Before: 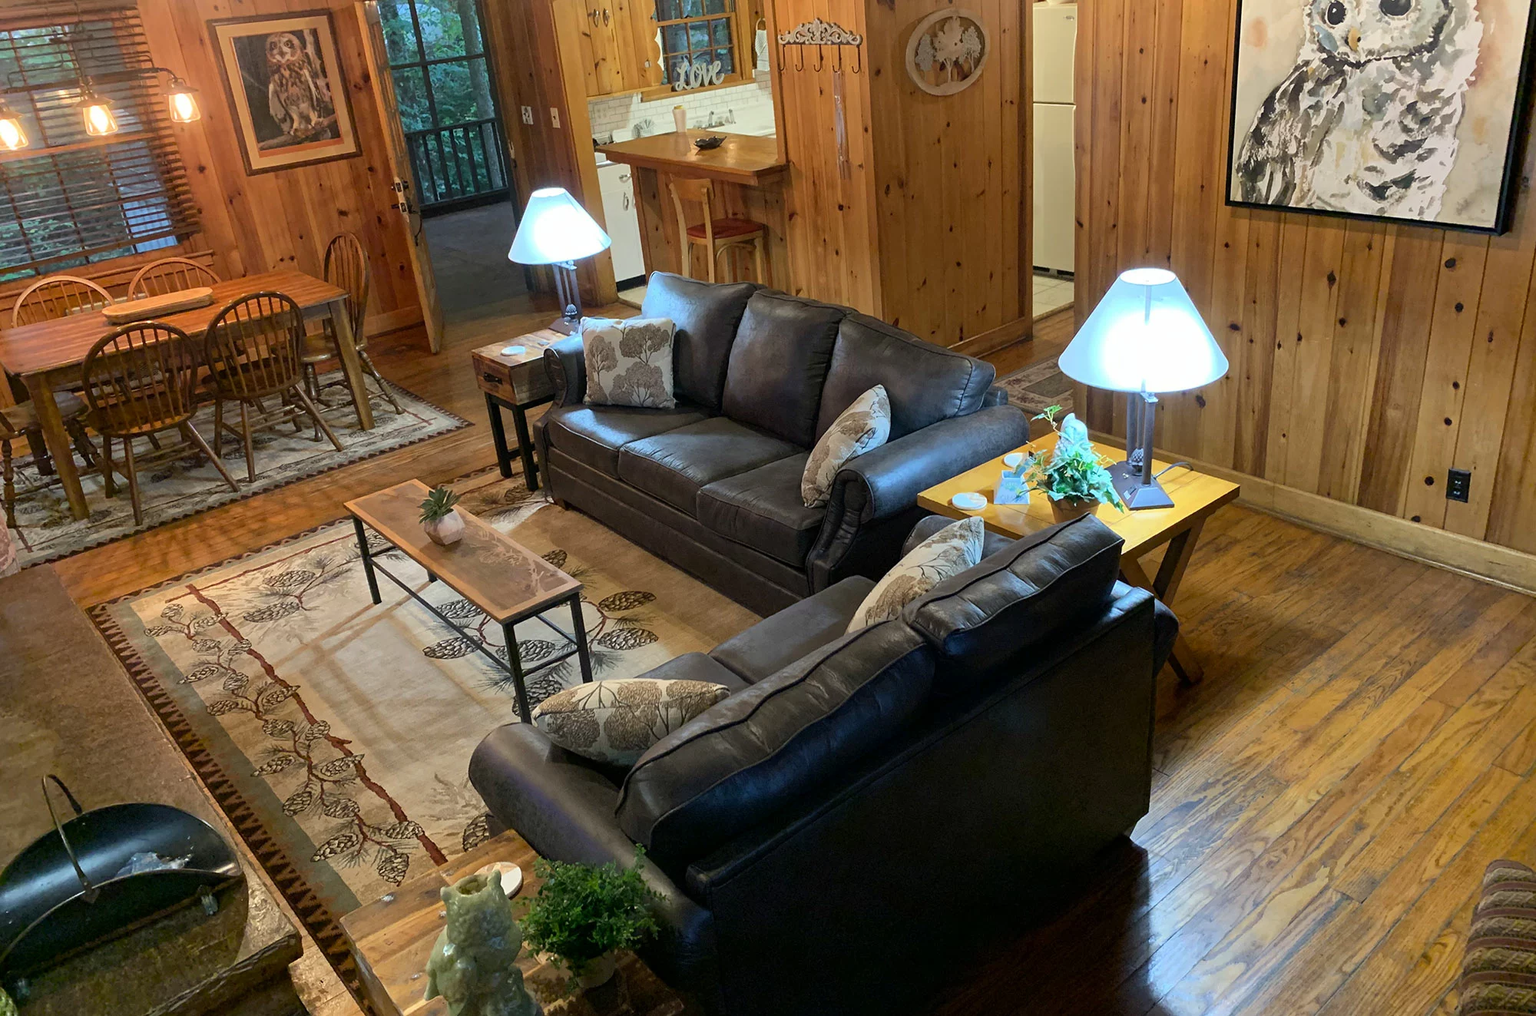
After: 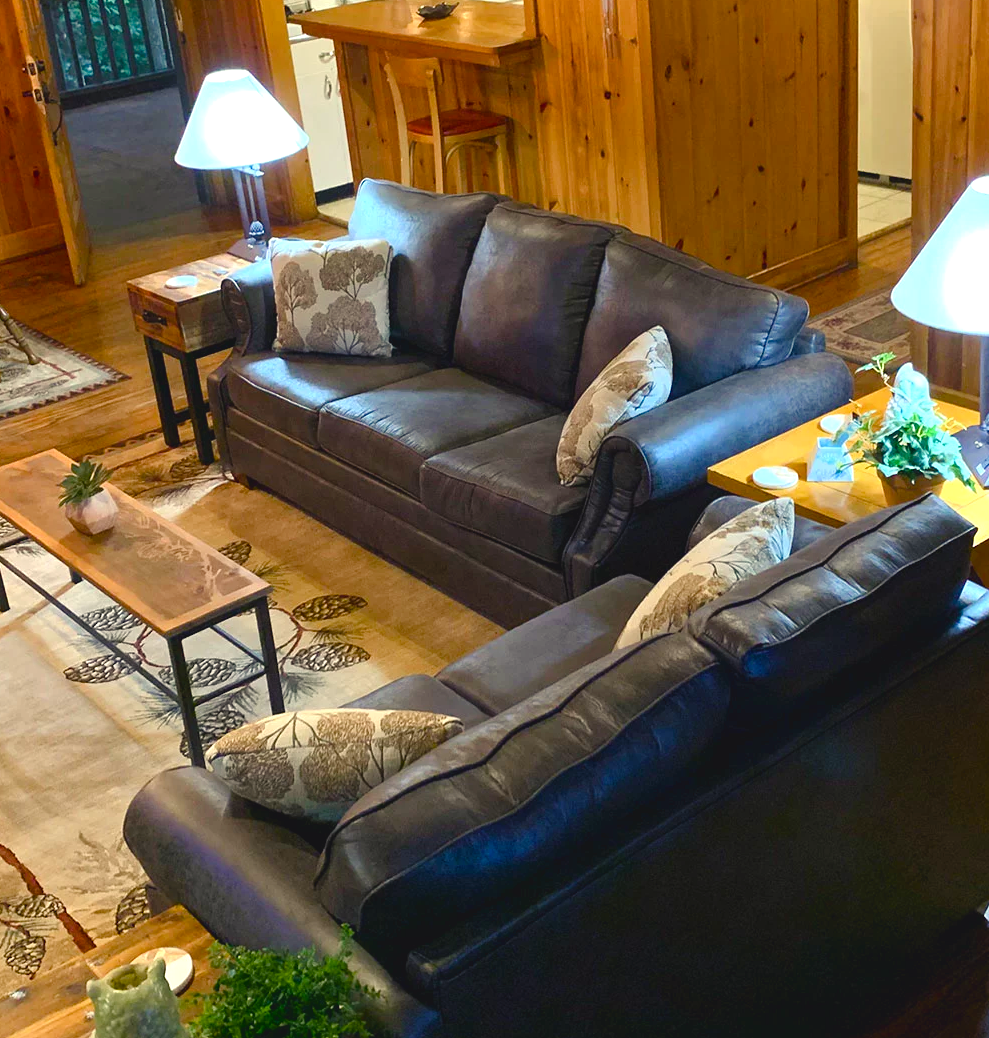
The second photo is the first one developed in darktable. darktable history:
exposure: black level correction 0.001, exposure 0.5 EV, compensate exposure bias true, compensate highlight preservation false
color balance rgb: shadows lift › chroma 3%, shadows lift › hue 280.8°, power › hue 330°, highlights gain › chroma 3%, highlights gain › hue 75.6°, global offset › luminance 0.7%, perceptual saturation grading › global saturation 20%, perceptual saturation grading › highlights -25%, perceptual saturation grading › shadows 50%, global vibrance 20.33%
crop and rotate: angle 0.02°, left 24.353%, top 13.219%, right 26.156%, bottom 8.224%
